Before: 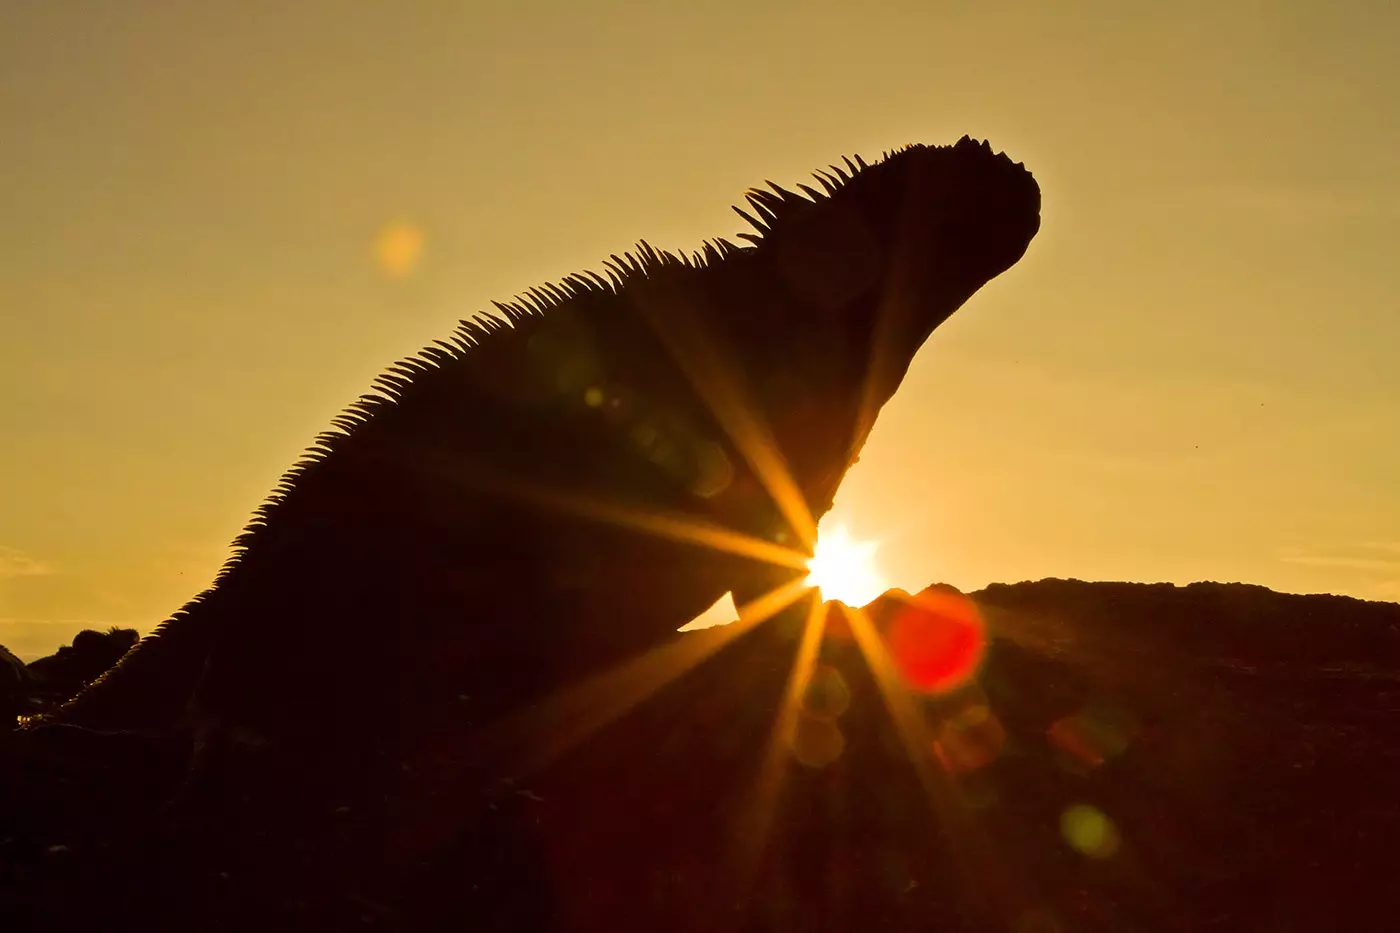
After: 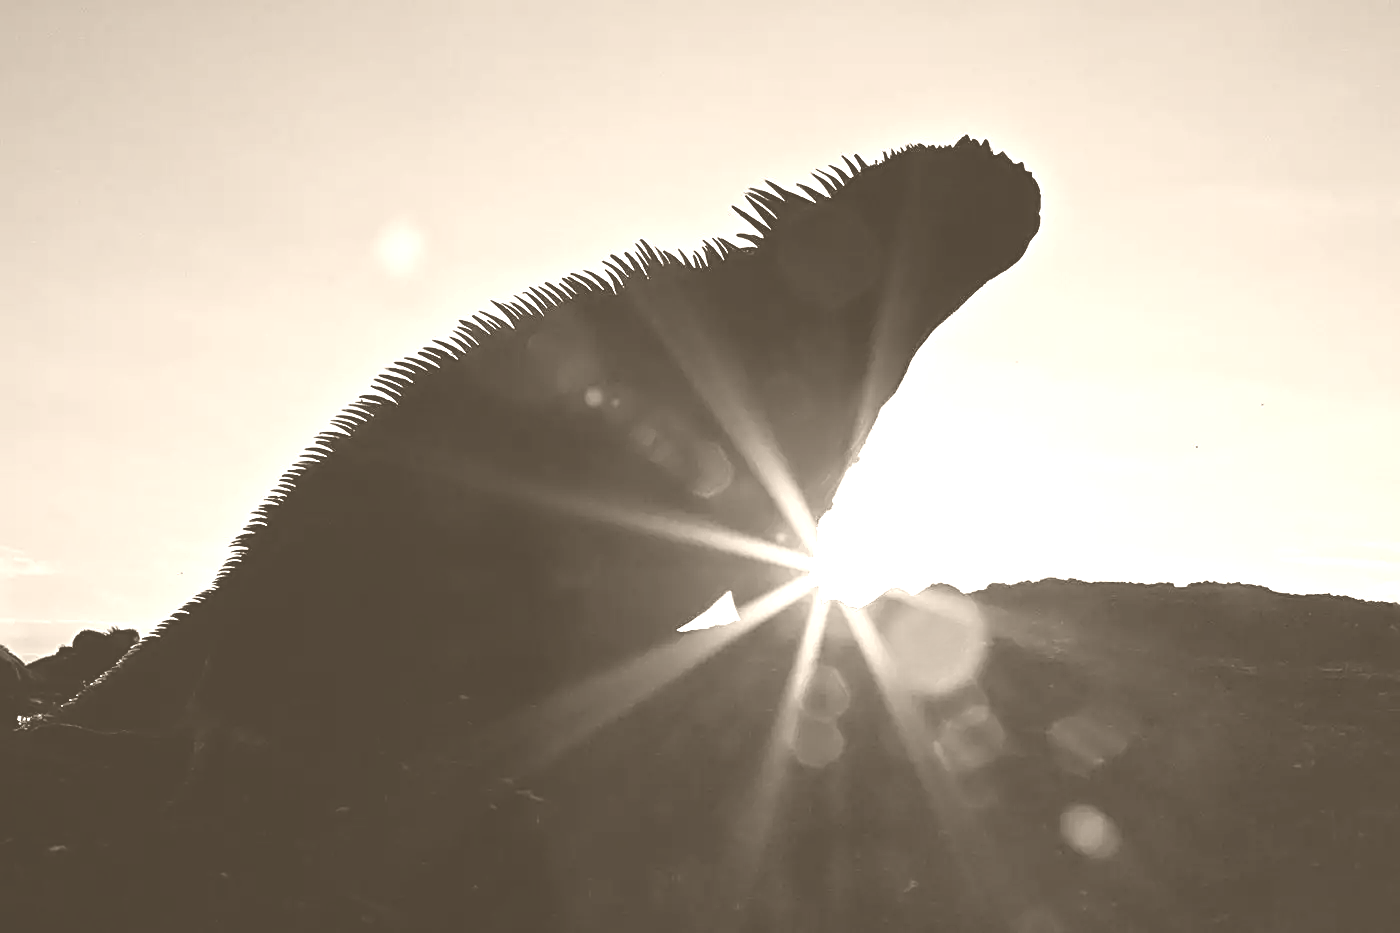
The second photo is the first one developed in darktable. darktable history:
sharpen: radius 2.676, amount 0.669
velvia: strength 15%
colorize: hue 34.49°, saturation 35.33%, source mix 100%, version 1
